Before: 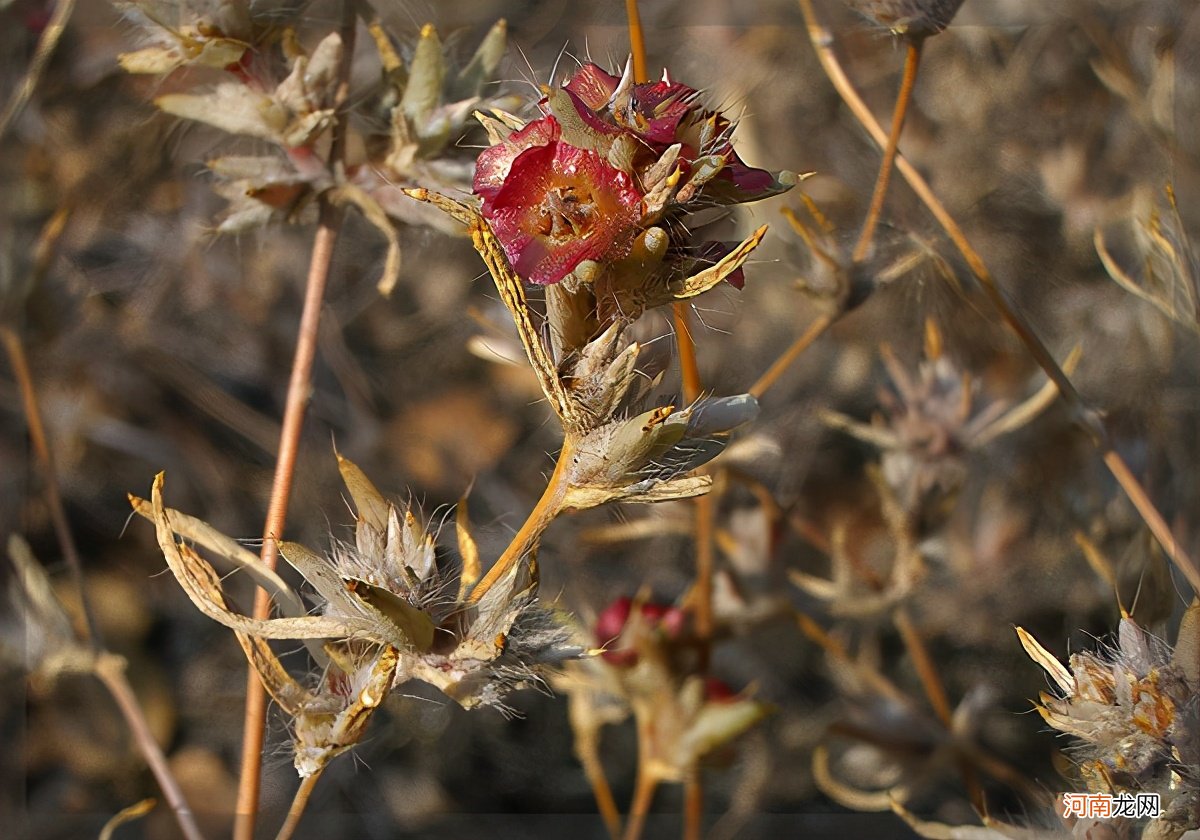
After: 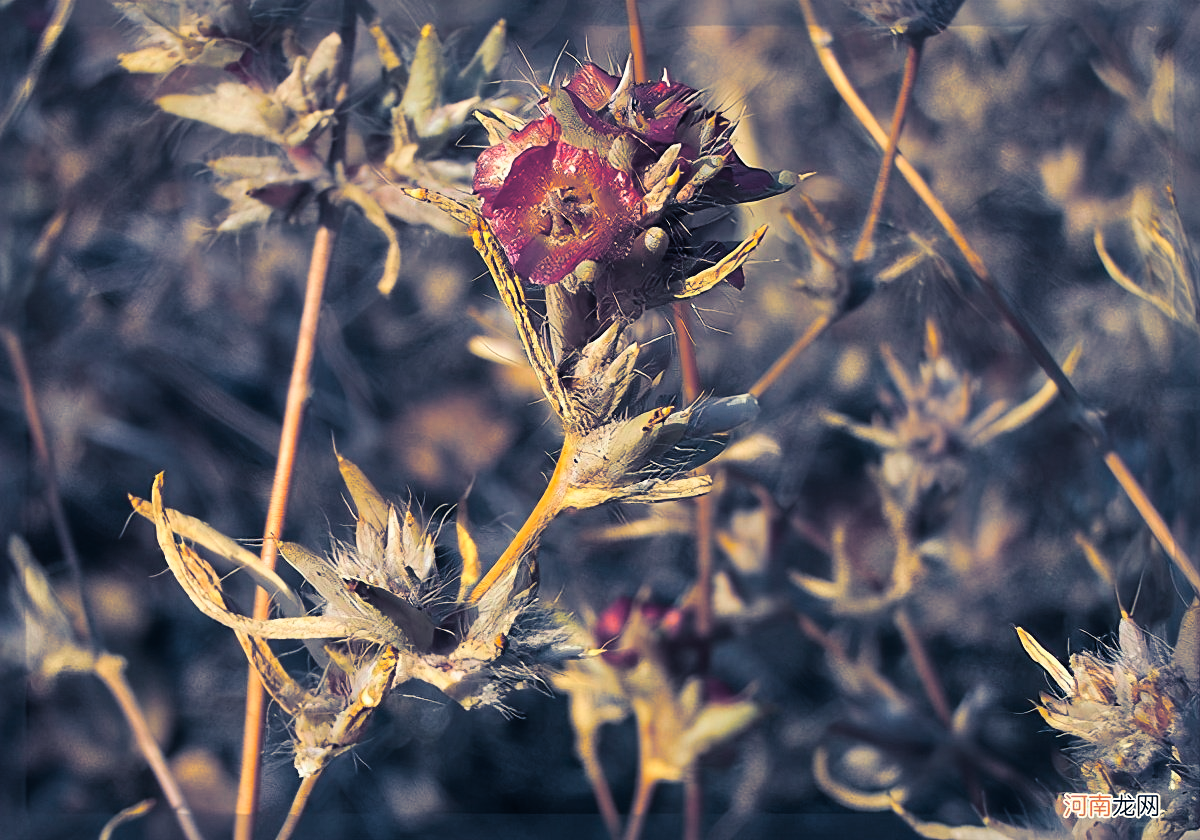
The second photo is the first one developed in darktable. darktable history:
contrast brightness saturation: contrast 0.2, brightness 0.16, saturation 0.22
split-toning: shadows › hue 226.8°, shadows › saturation 0.84
